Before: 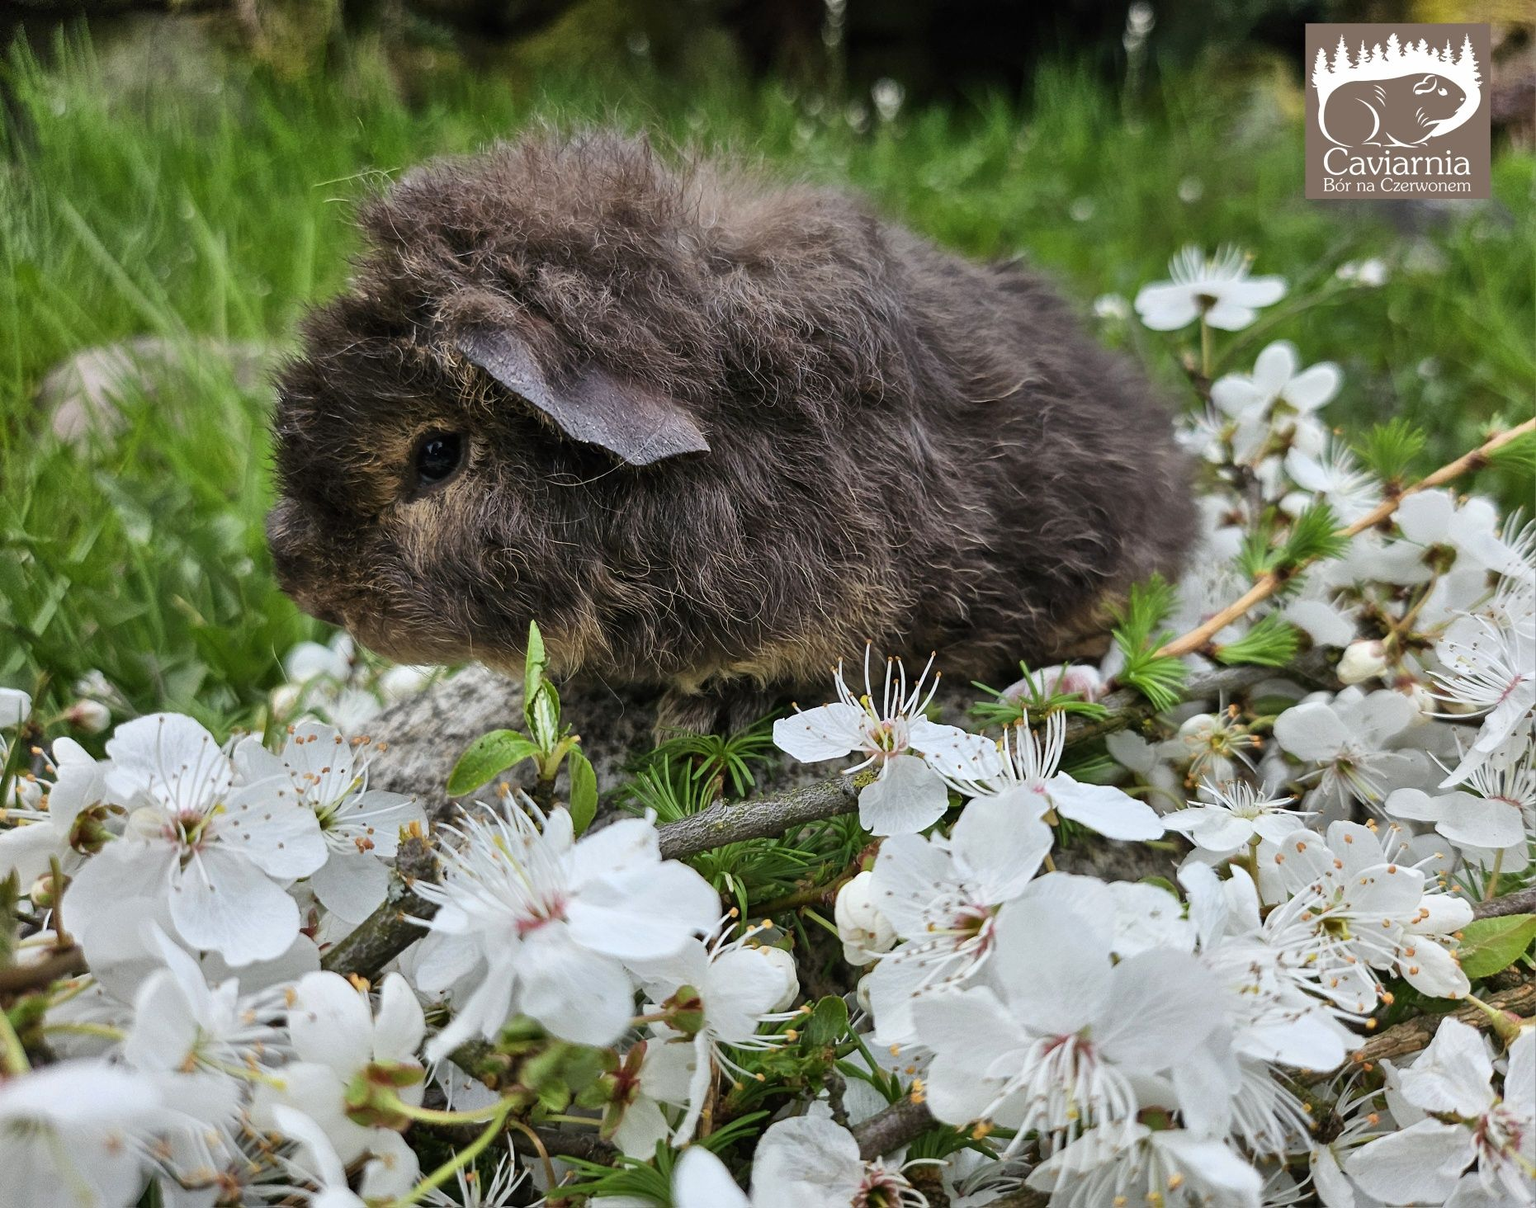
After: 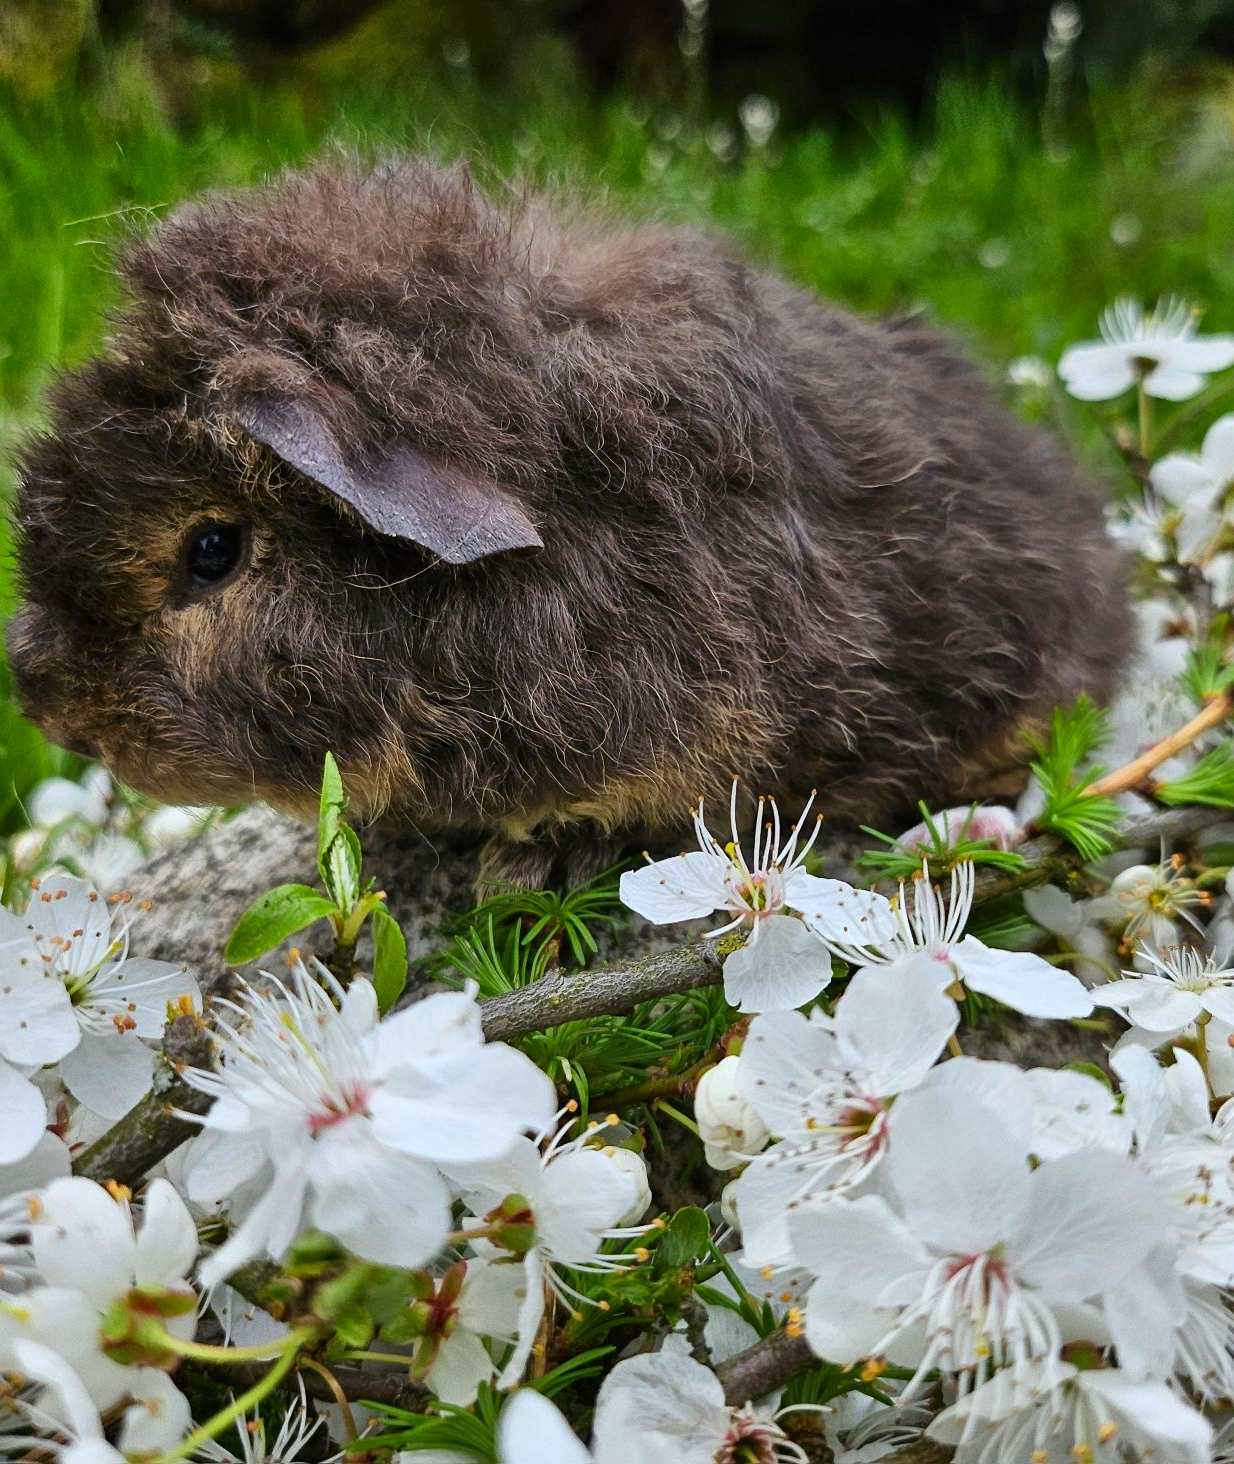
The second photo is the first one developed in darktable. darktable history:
crop: left 17.072%, right 16.576%
contrast brightness saturation: brightness -0.015, saturation 0.344
